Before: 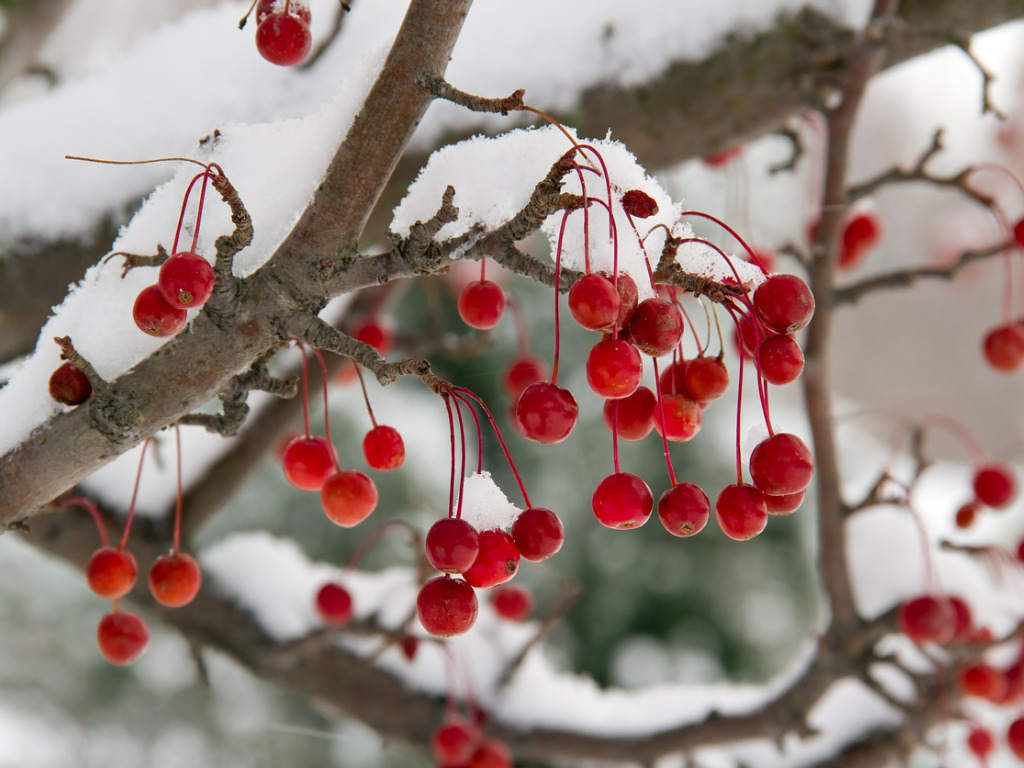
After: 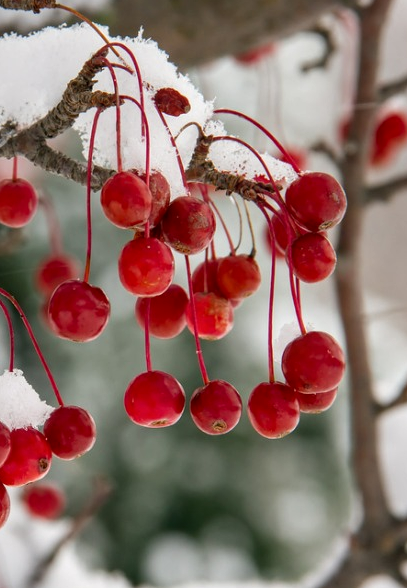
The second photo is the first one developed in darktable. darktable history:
local contrast: on, module defaults
crop: left 45.721%, top 13.393%, right 14.118%, bottom 10.01%
